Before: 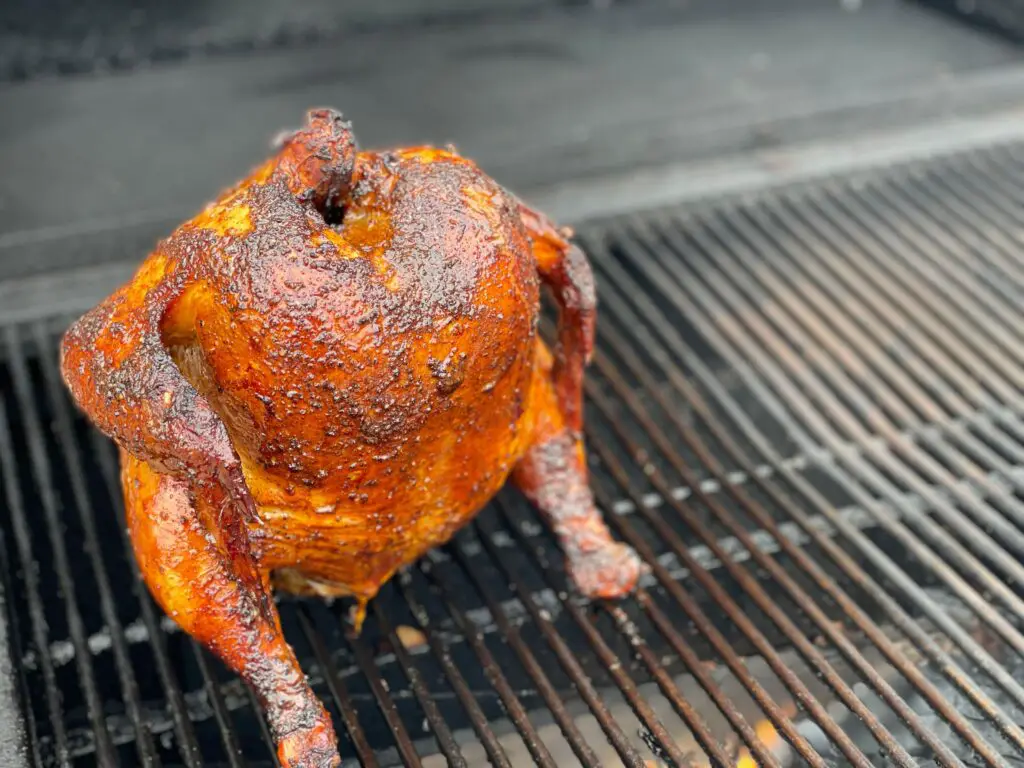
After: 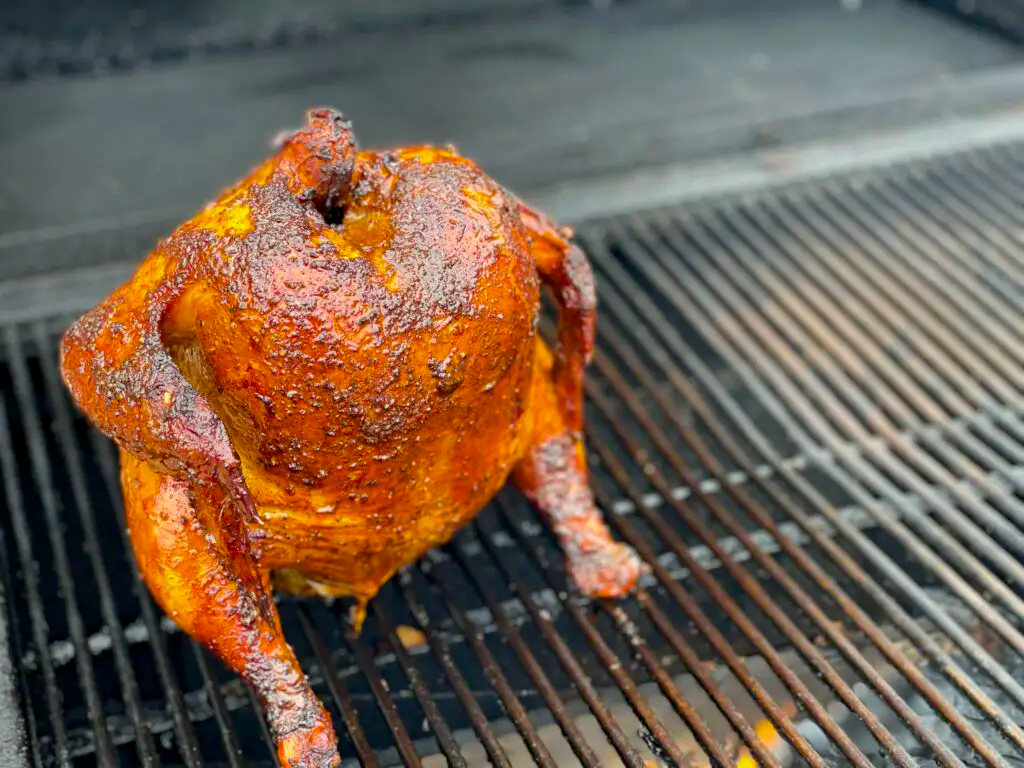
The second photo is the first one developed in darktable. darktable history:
color balance rgb: perceptual saturation grading › global saturation 25%, global vibrance 20%
white balance: red 0.986, blue 1.01
haze removal: compatibility mode true, adaptive false
